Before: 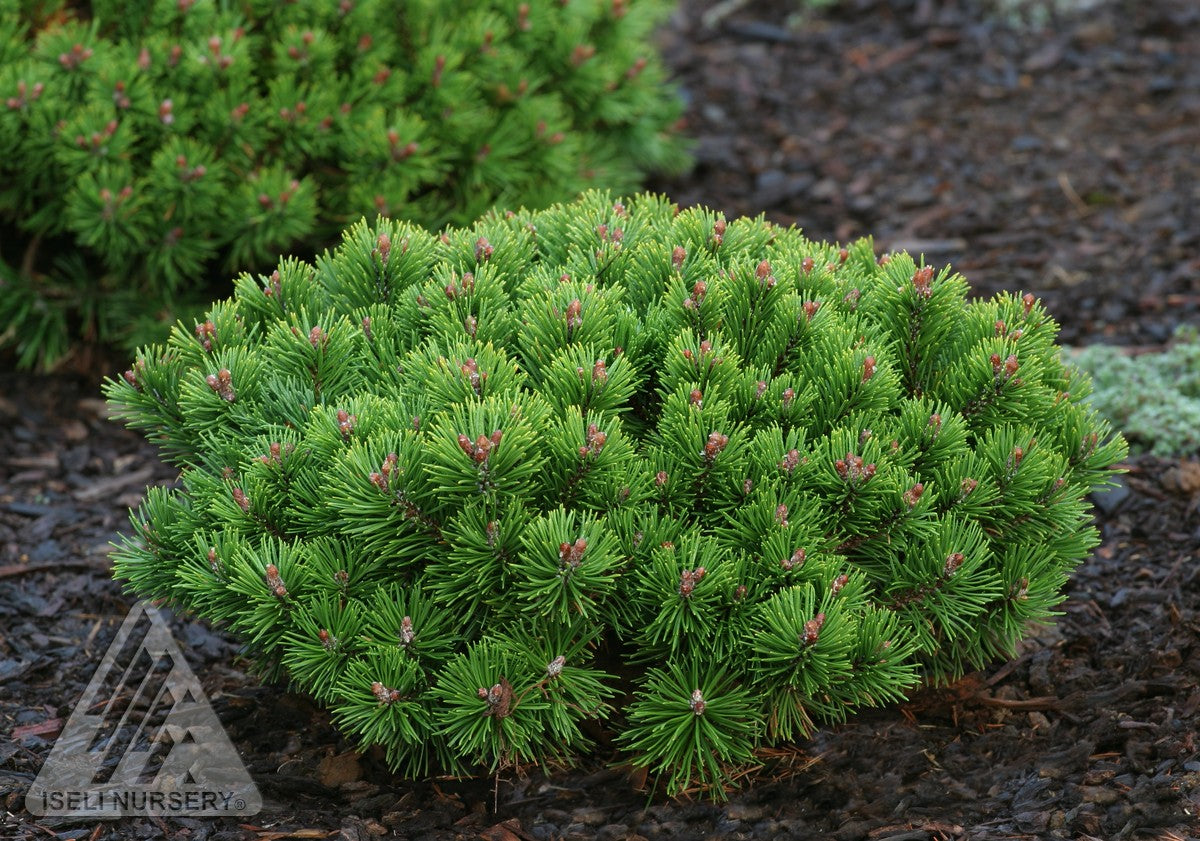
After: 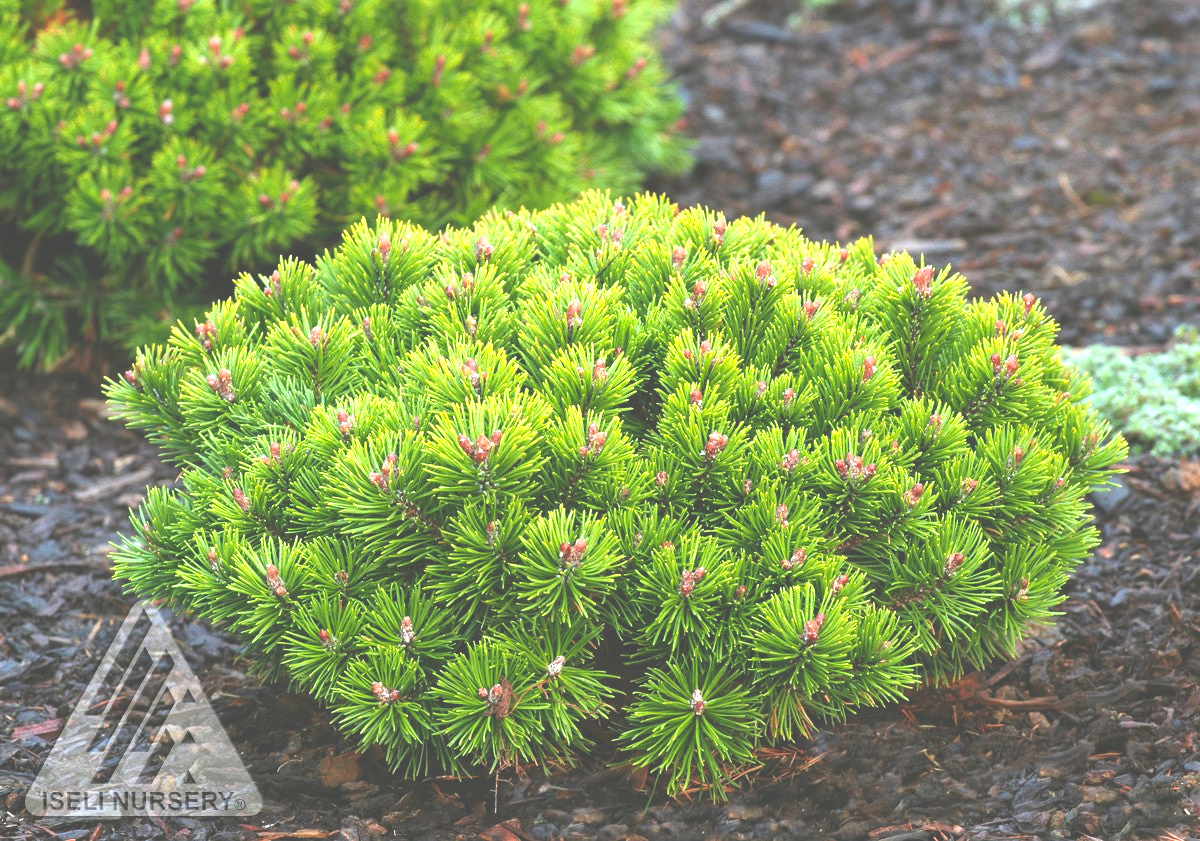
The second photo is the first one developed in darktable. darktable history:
exposure: black level correction -0.023, exposure 1.393 EV, compensate highlight preservation false
color zones: curves: ch1 [(0.24, 0.629) (0.75, 0.5)]; ch2 [(0.255, 0.454) (0.745, 0.491)]
